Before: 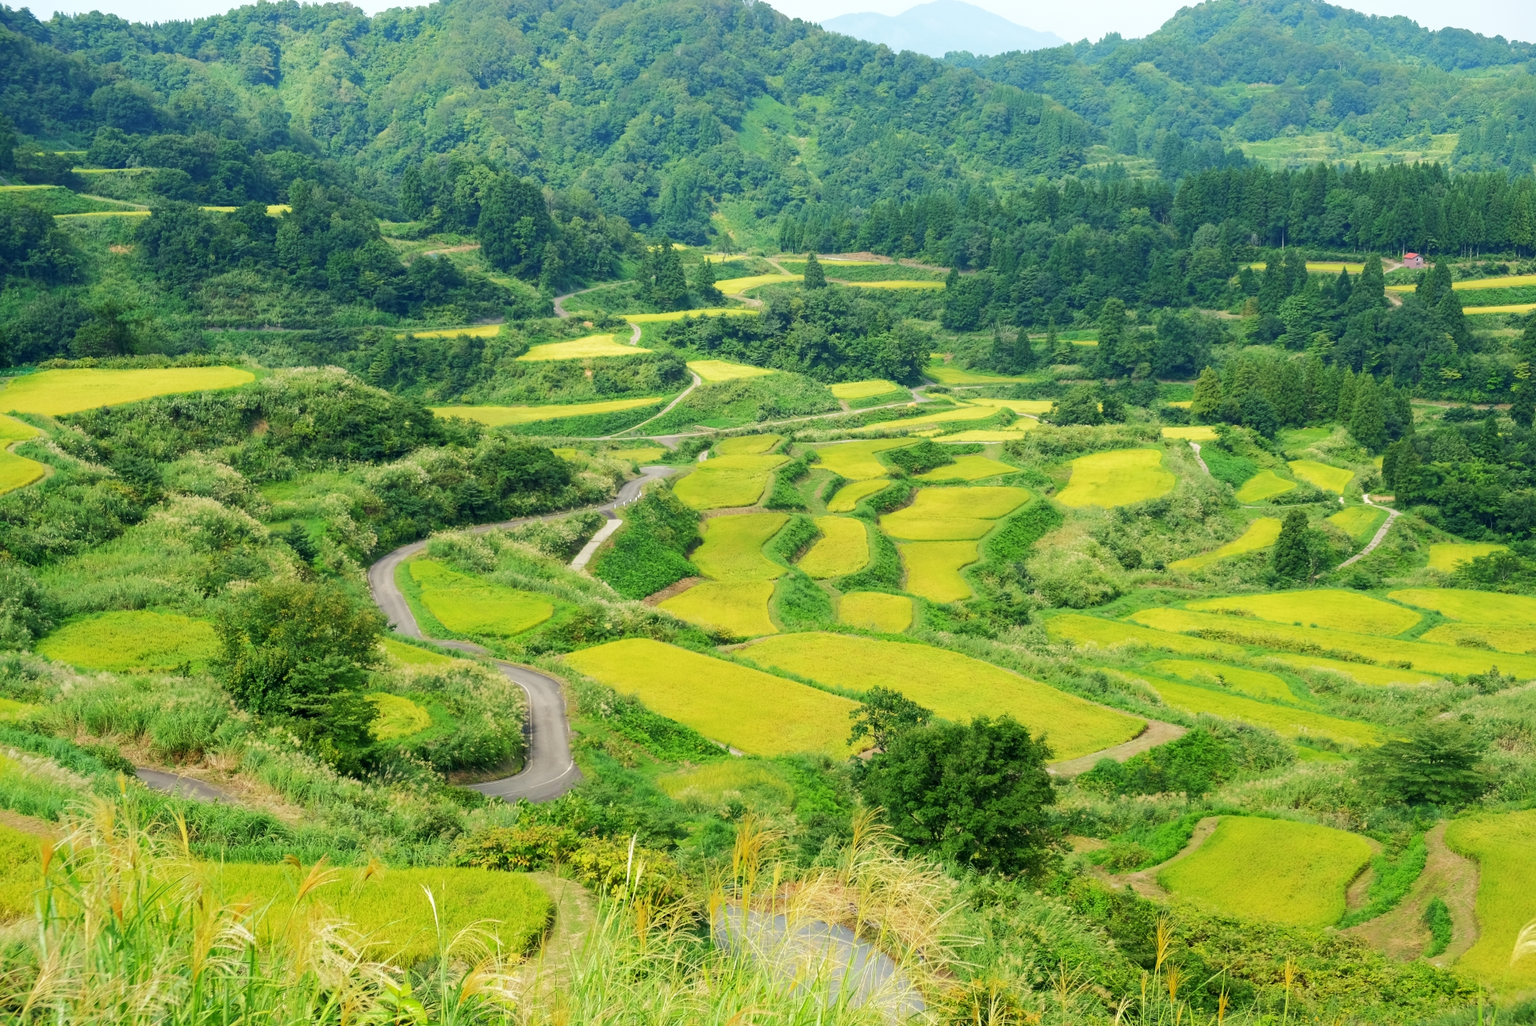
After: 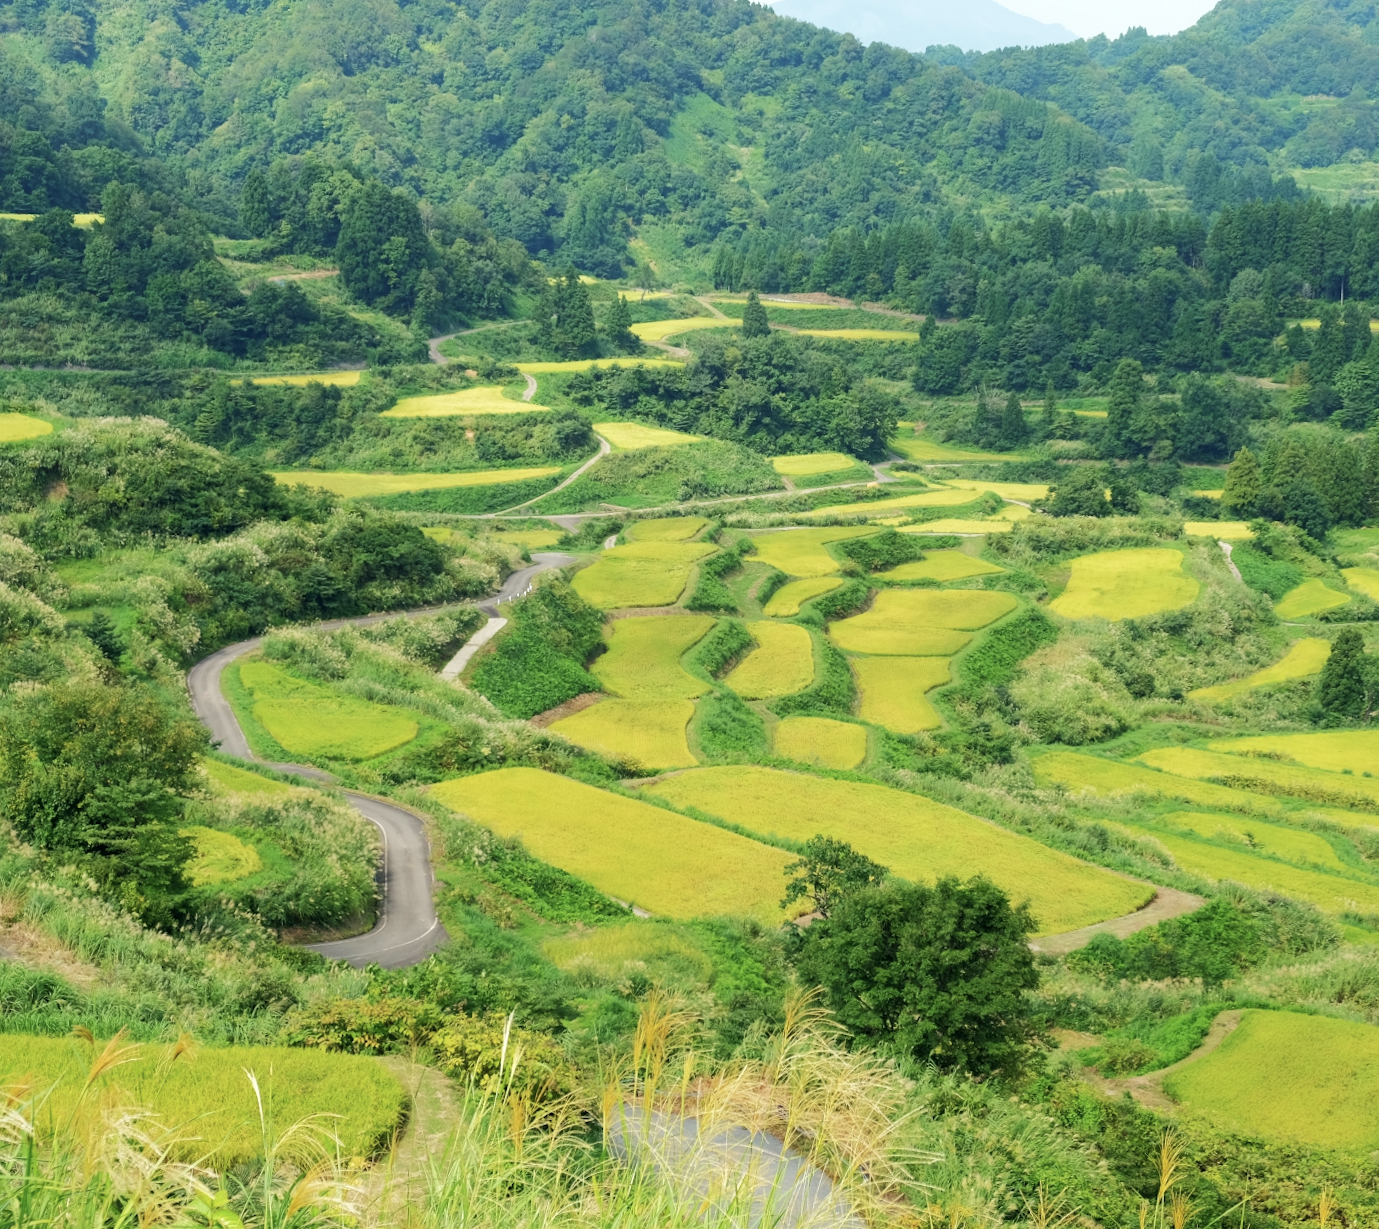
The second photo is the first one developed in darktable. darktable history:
crop: left 13.443%, right 13.31%
color correction: saturation 0.85
rotate and perspective: rotation 1.57°, crop left 0.018, crop right 0.982, crop top 0.039, crop bottom 0.961
